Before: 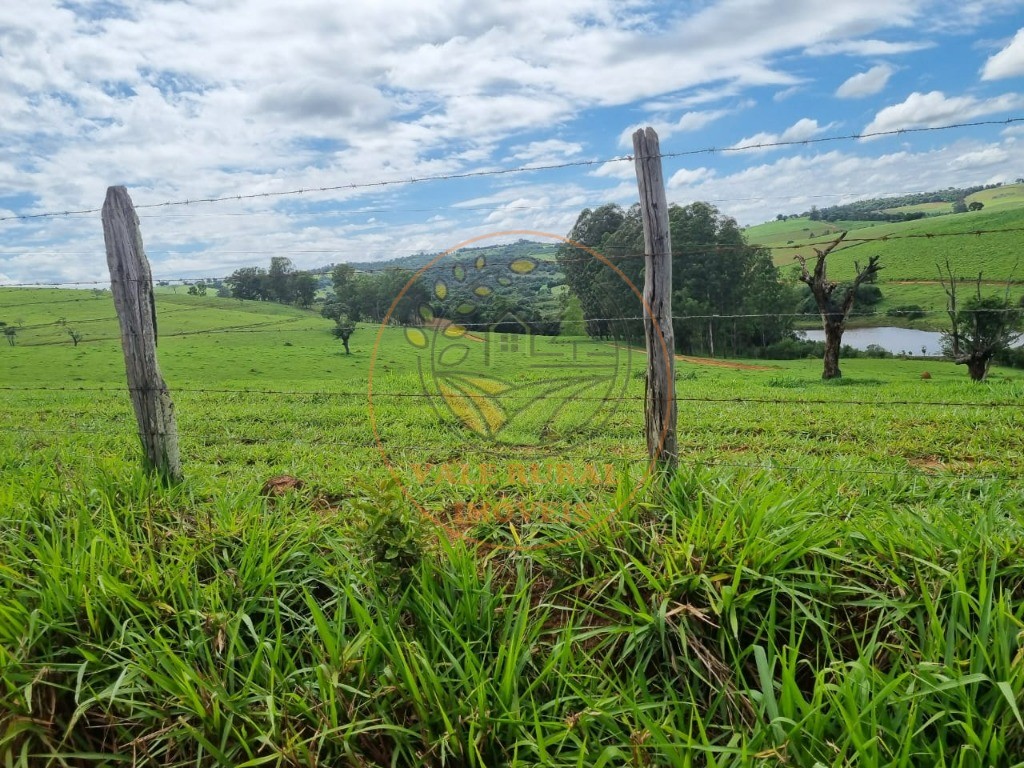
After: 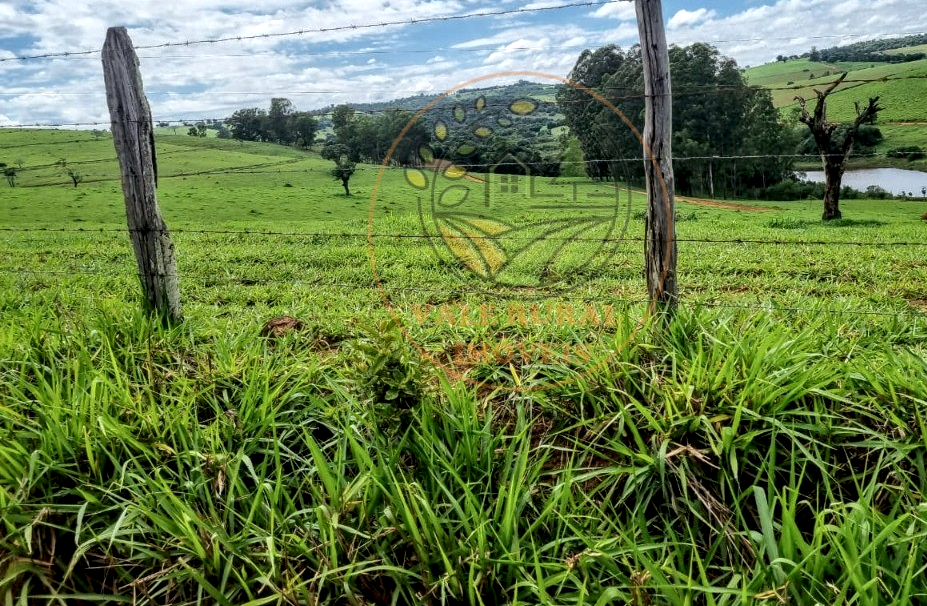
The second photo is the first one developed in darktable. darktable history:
crop: top 20.735%, right 9.463%, bottom 0.314%
local contrast: highlights 65%, shadows 54%, detail 168%, midtone range 0.521
